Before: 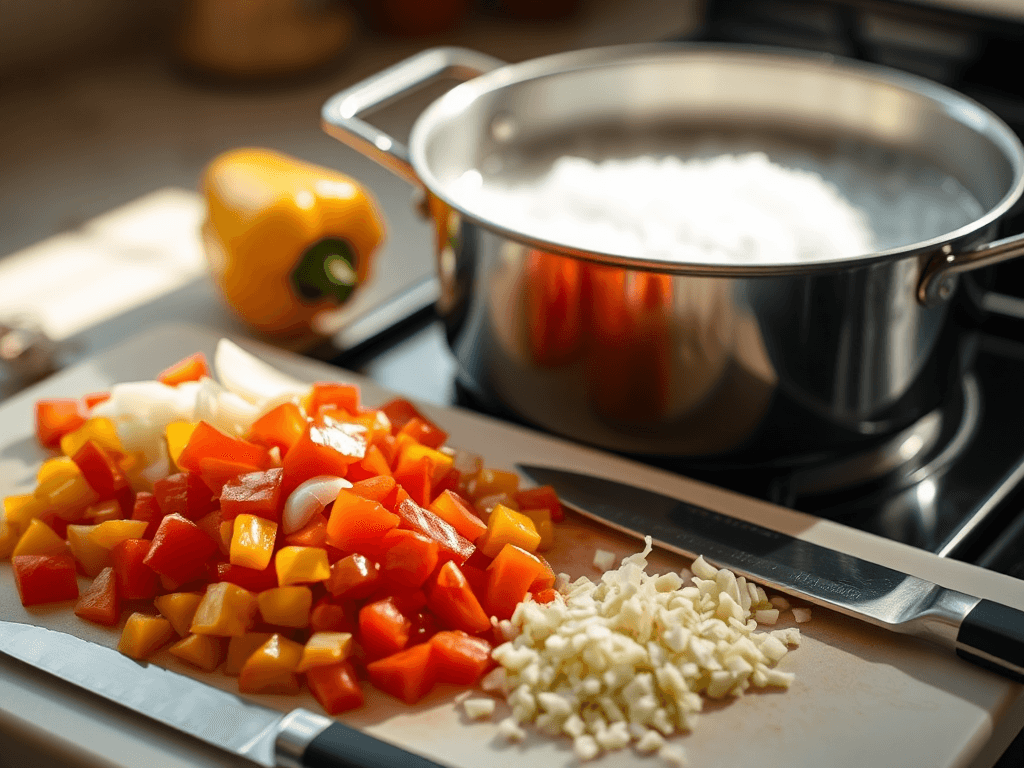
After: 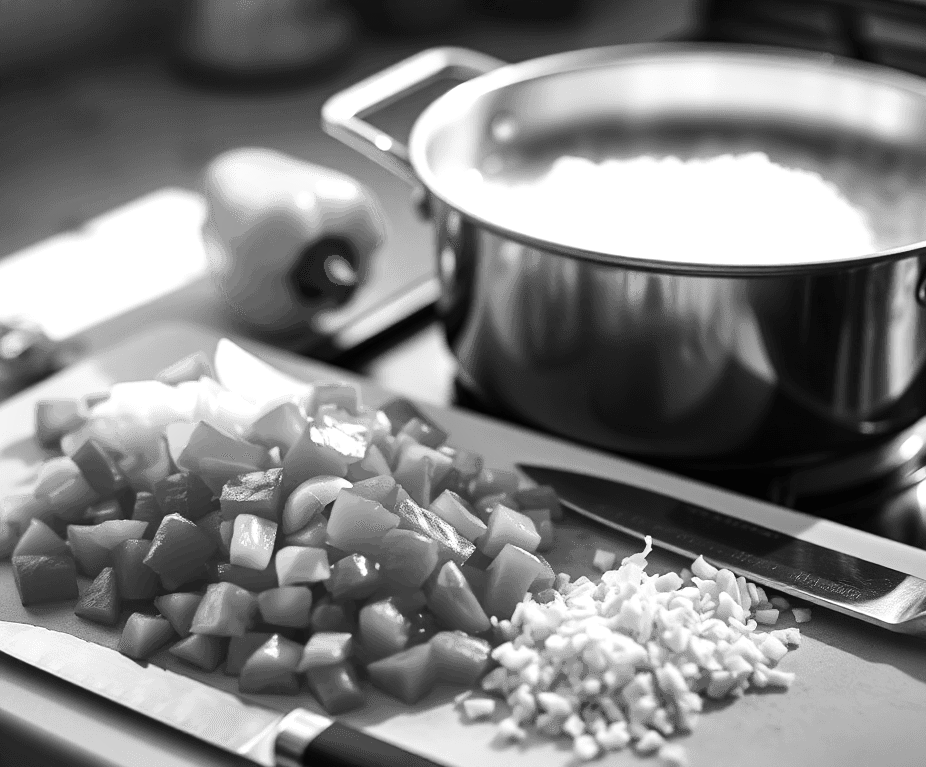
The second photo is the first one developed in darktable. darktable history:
color correction: highlights a* 12.23, highlights b* 5.41
crop: right 9.509%, bottom 0.031%
color contrast: green-magenta contrast 1.1, blue-yellow contrast 1.1, unbound 0
contrast brightness saturation: contrast 0.18, saturation 0.3
monochrome: on, module defaults
shadows and highlights: radius 110.86, shadows 51.09, white point adjustment 9.16, highlights -4.17, highlights color adjustment 32.2%, soften with gaussian
